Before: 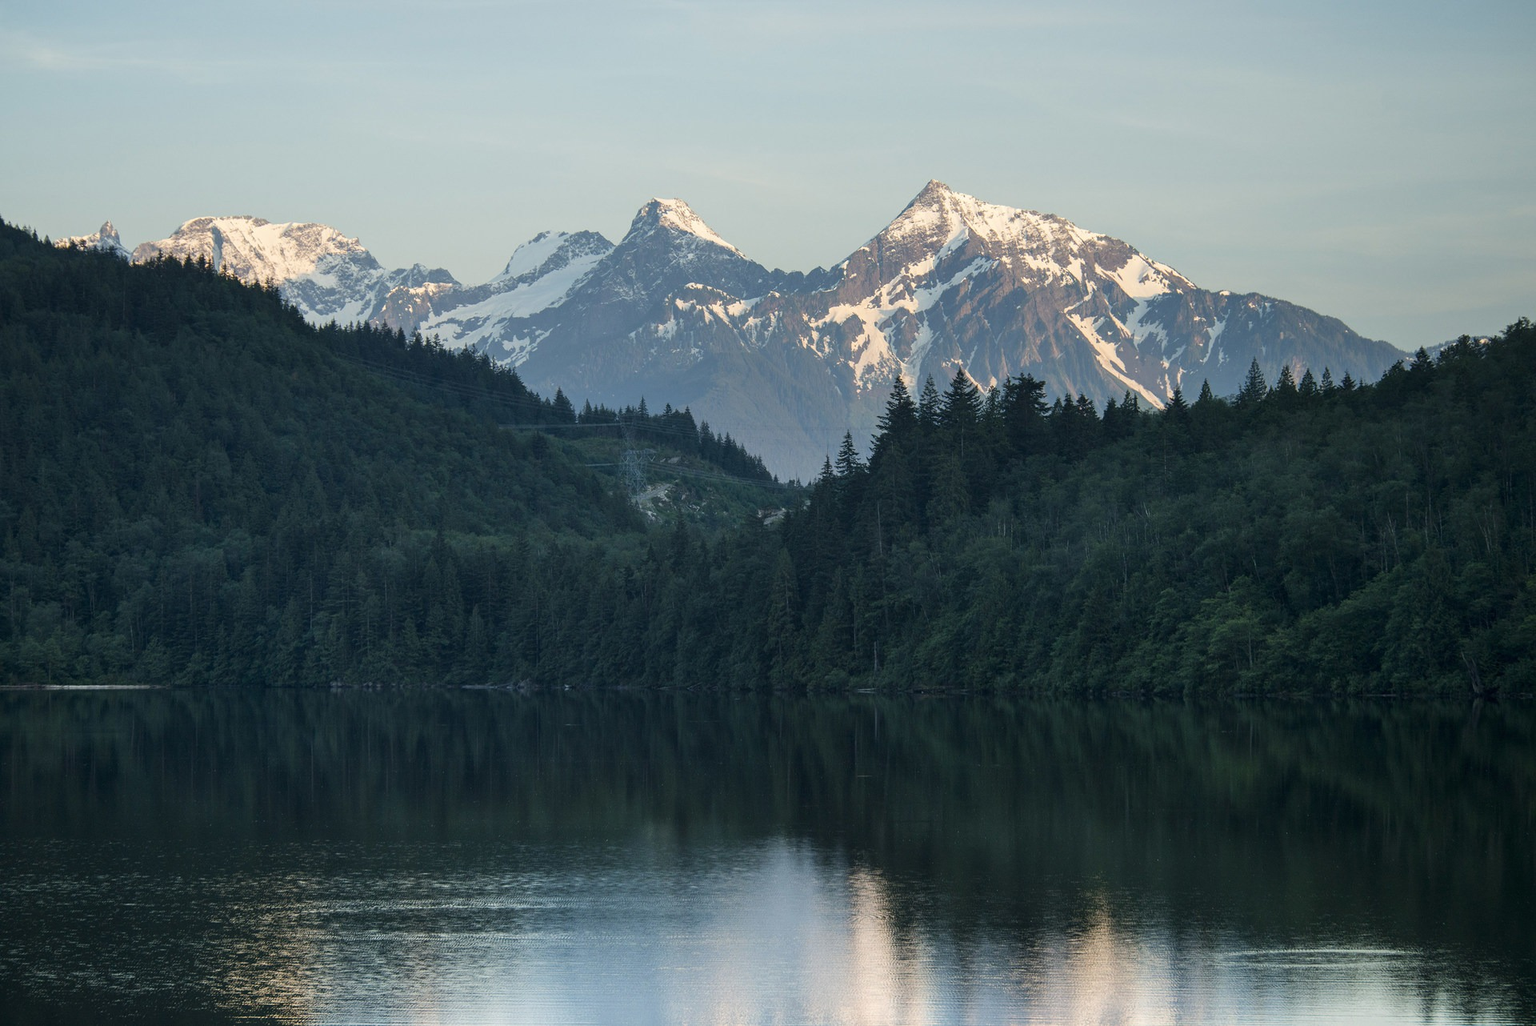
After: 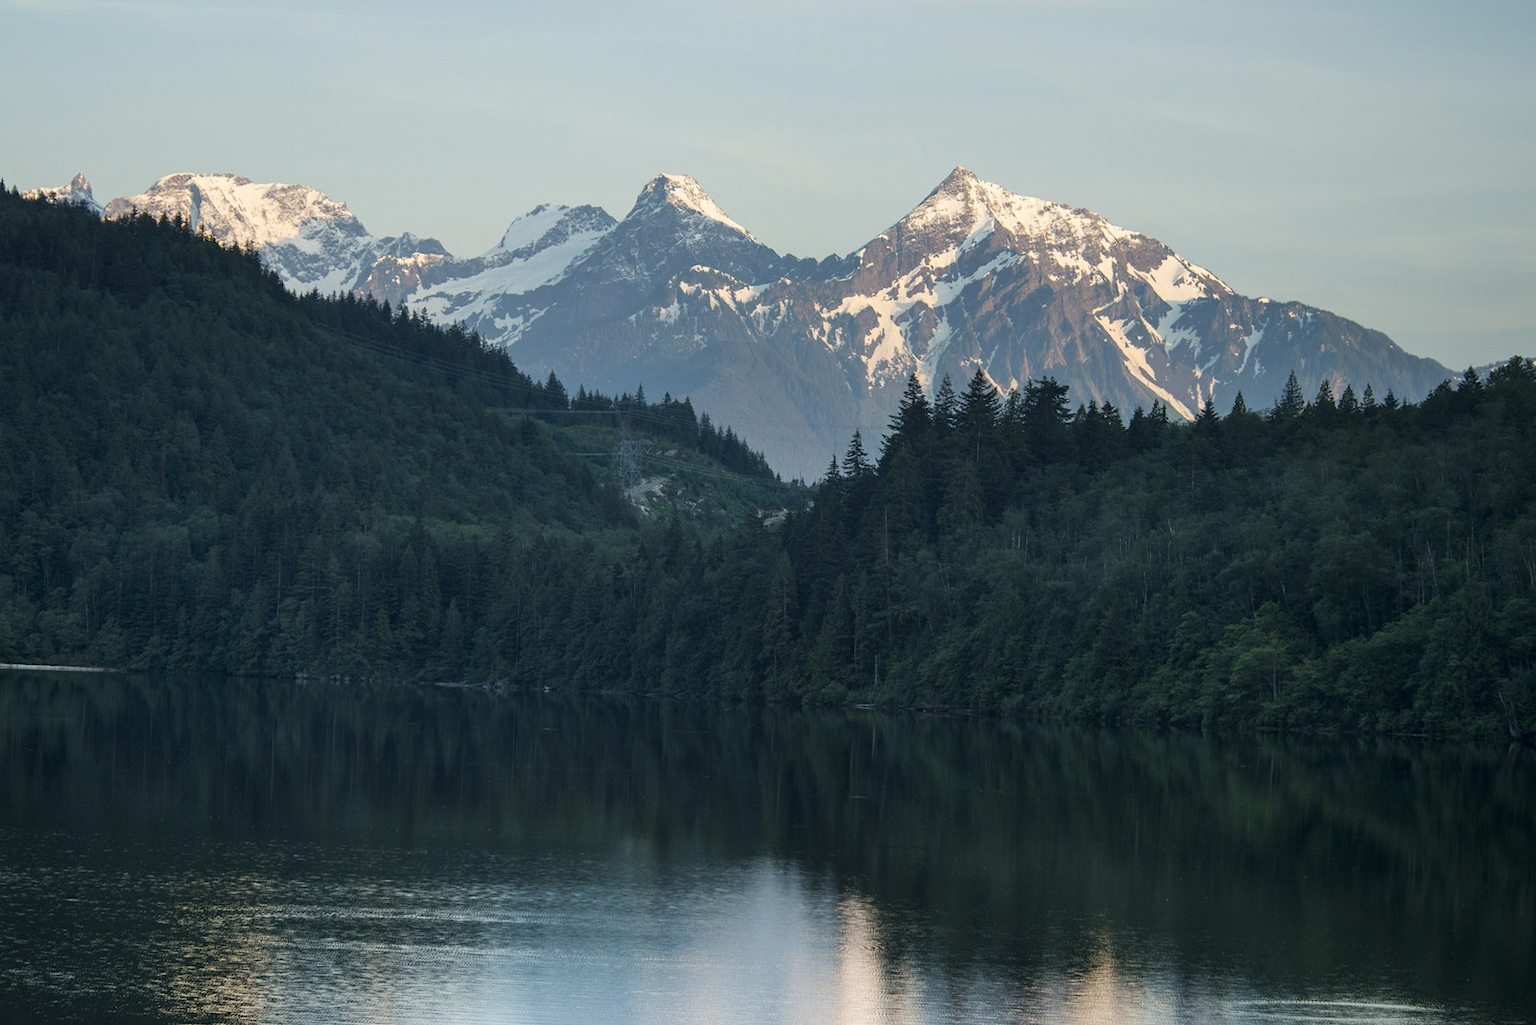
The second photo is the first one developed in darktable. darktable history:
tone equalizer: on, module defaults
crop and rotate: angle -2.45°
